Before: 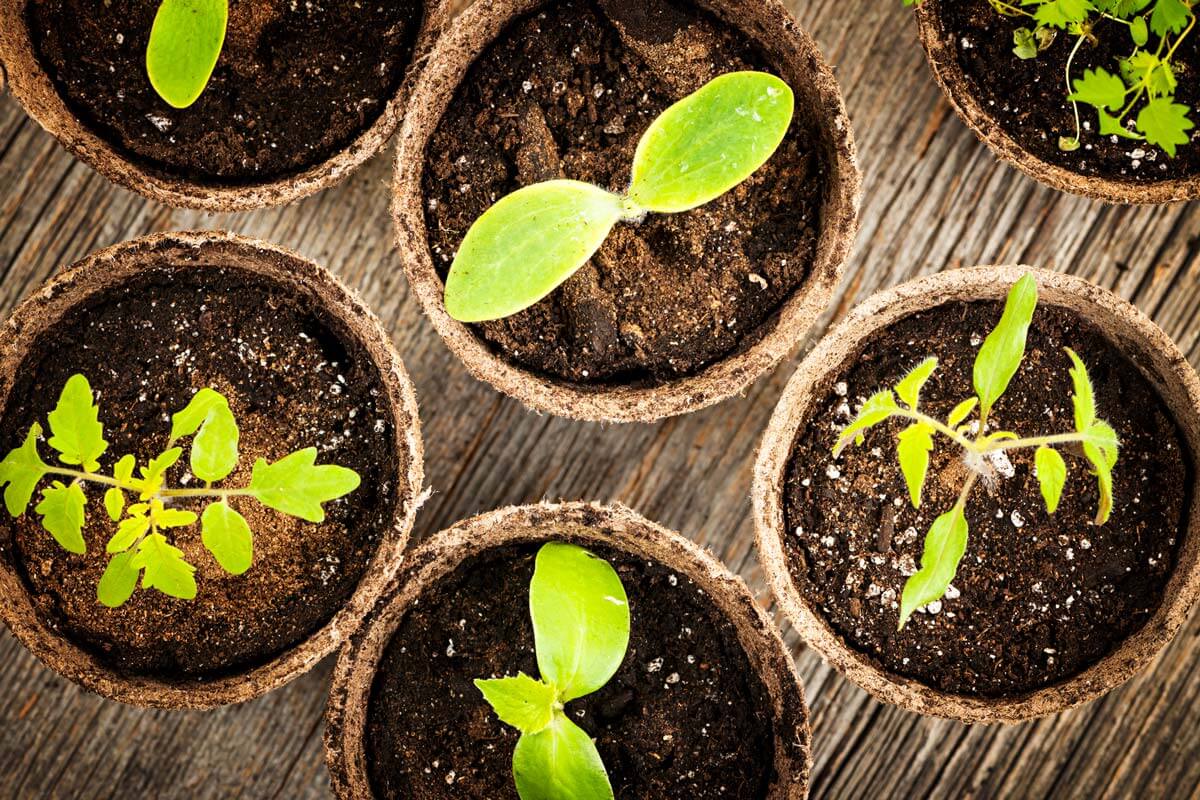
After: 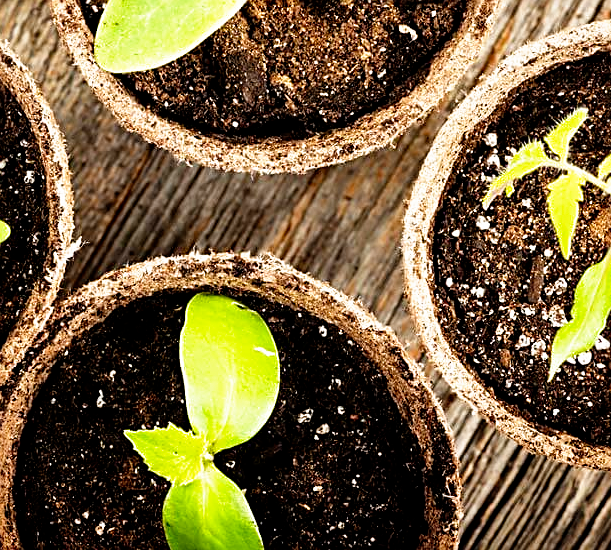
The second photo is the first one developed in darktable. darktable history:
shadows and highlights: shadows 37.27, highlights -28.18, soften with gaussian
crop and rotate: left 29.237%, top 31.152%, right 19.807%
sharpen: on, module defaults
tone equalizer: on, module defaults
filmic rgb: black relative exposure -8.7 EV, white relative exposure 2.7 EV, threshold 3 EV, target black luminance 0%, hardness 6.25, latitude 76.53%, contrast 1.326, shadows ↔ highlights balance -0.349%, preserve chrominance no, color science v4 (2020), enable highlight reconstruction true
